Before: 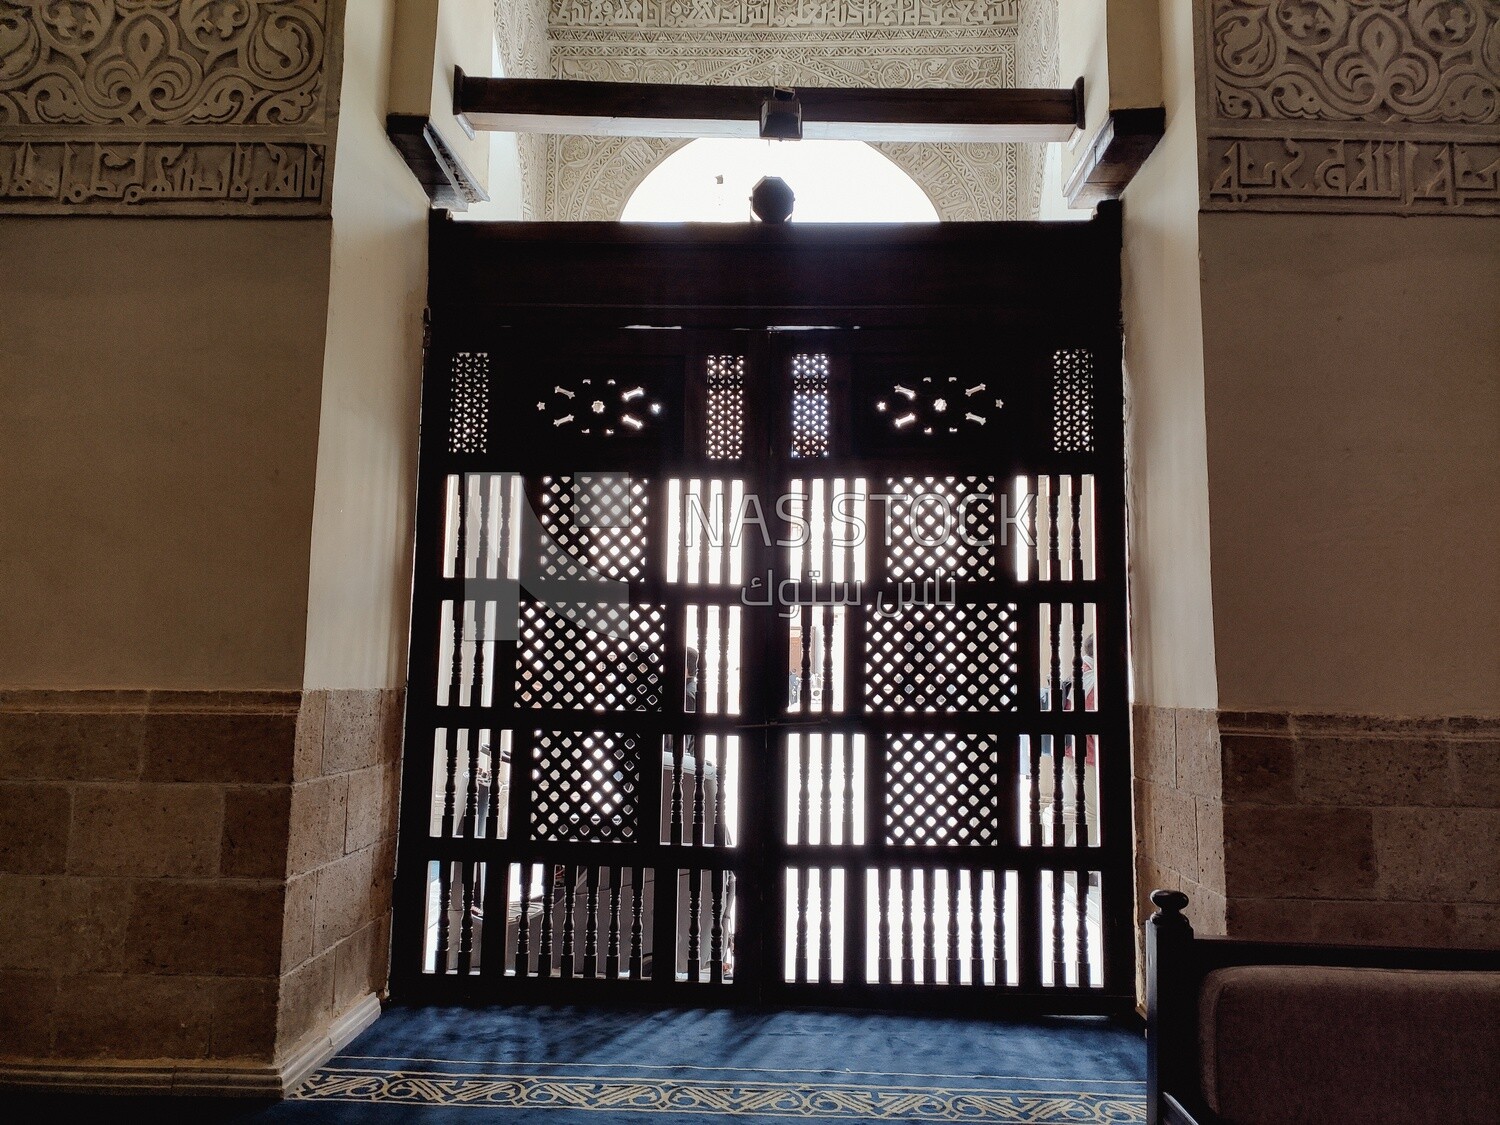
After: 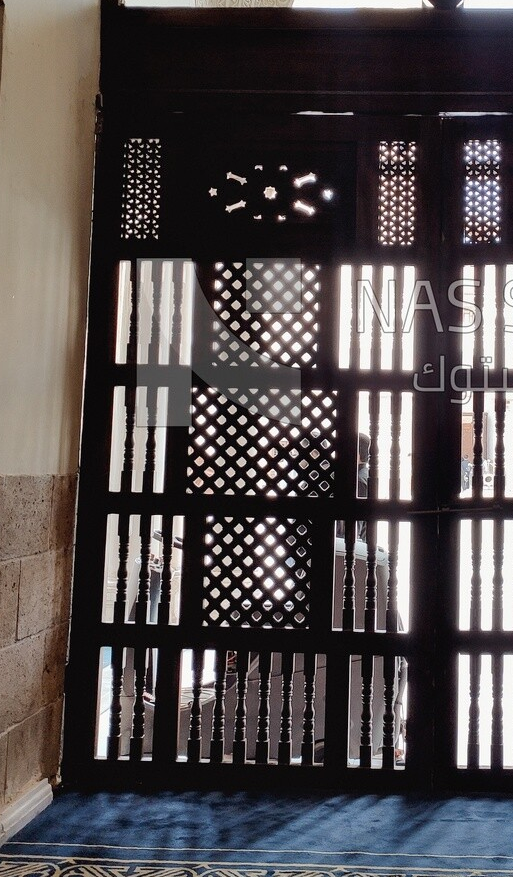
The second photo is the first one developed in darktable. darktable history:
shadows and highlights: soften with gaussian
crop and rotate: left 21.922%, top 19.058%, right 43.839%, bottom 2.986%
